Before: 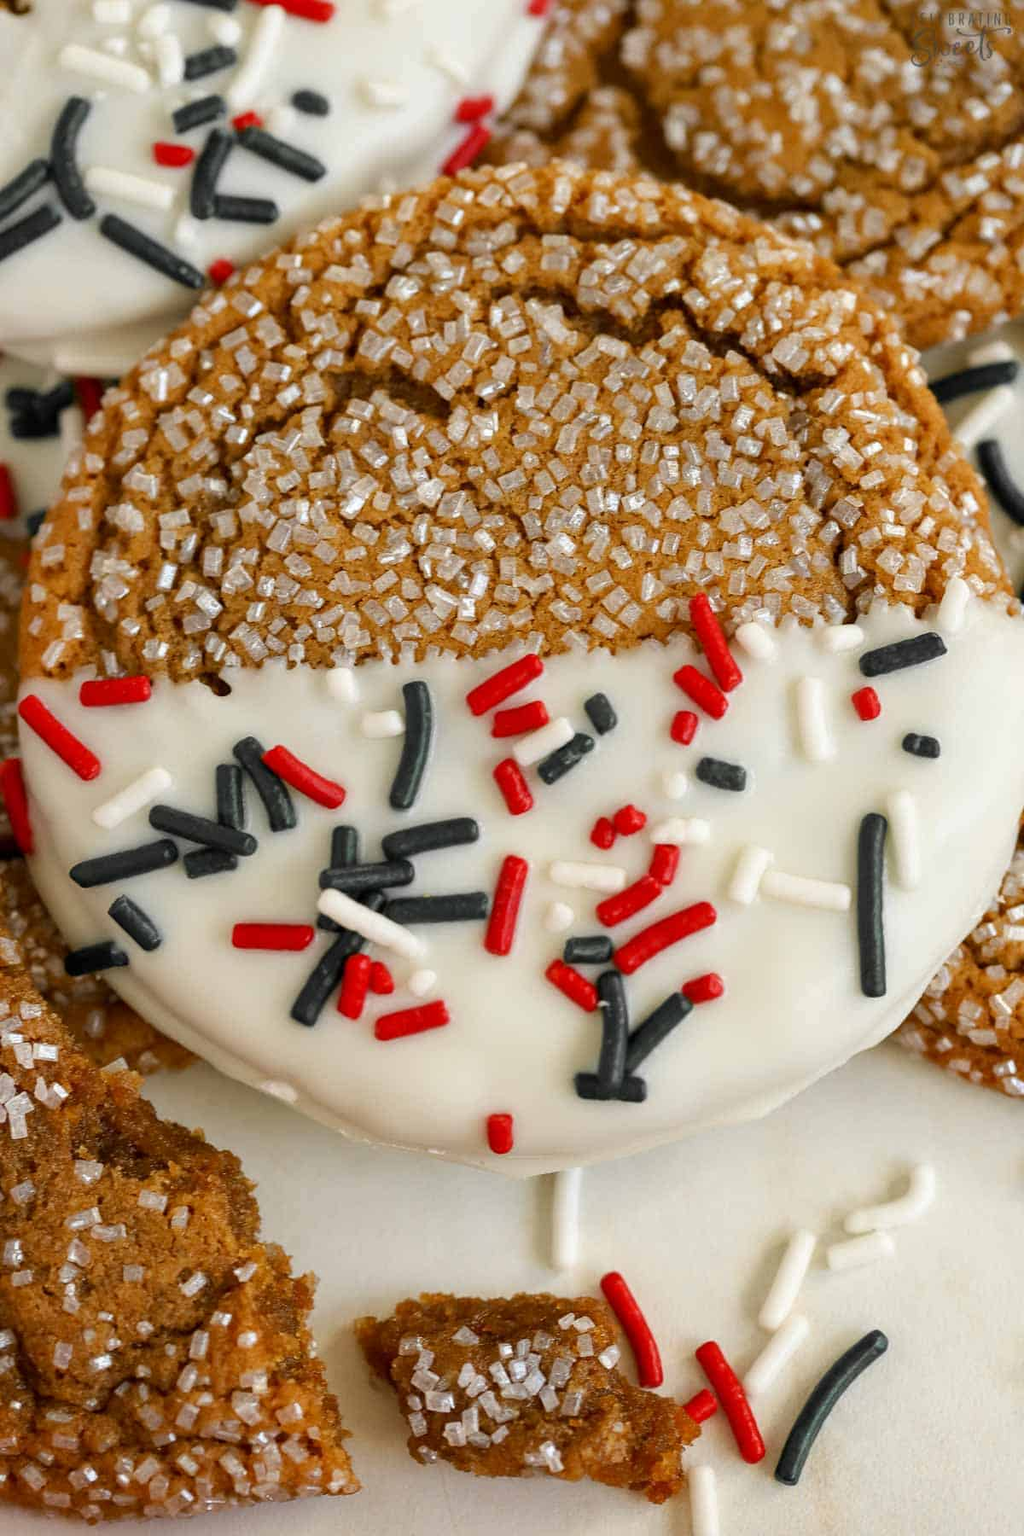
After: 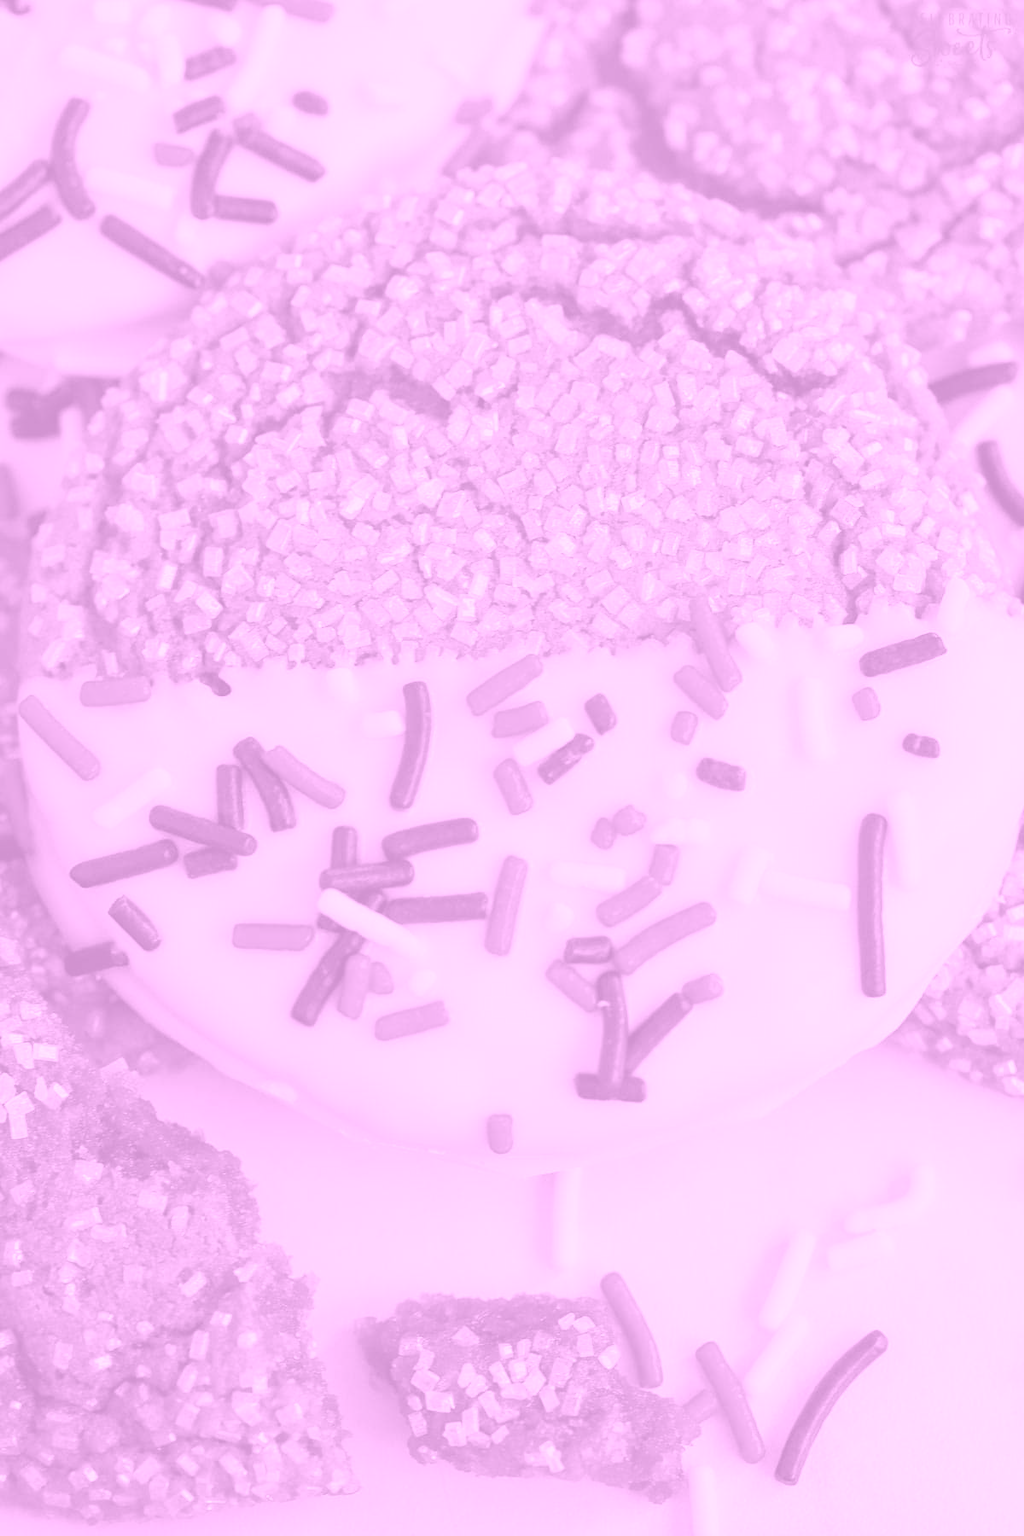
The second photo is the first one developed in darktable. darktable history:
color correction: highlights a* 2.72, highlights b* 22.8
colorize: hue 331.2°, saturation 75%, source mix 30.28%, lightness 70.52%, version 1
exposure: compensate highlight preservation false
